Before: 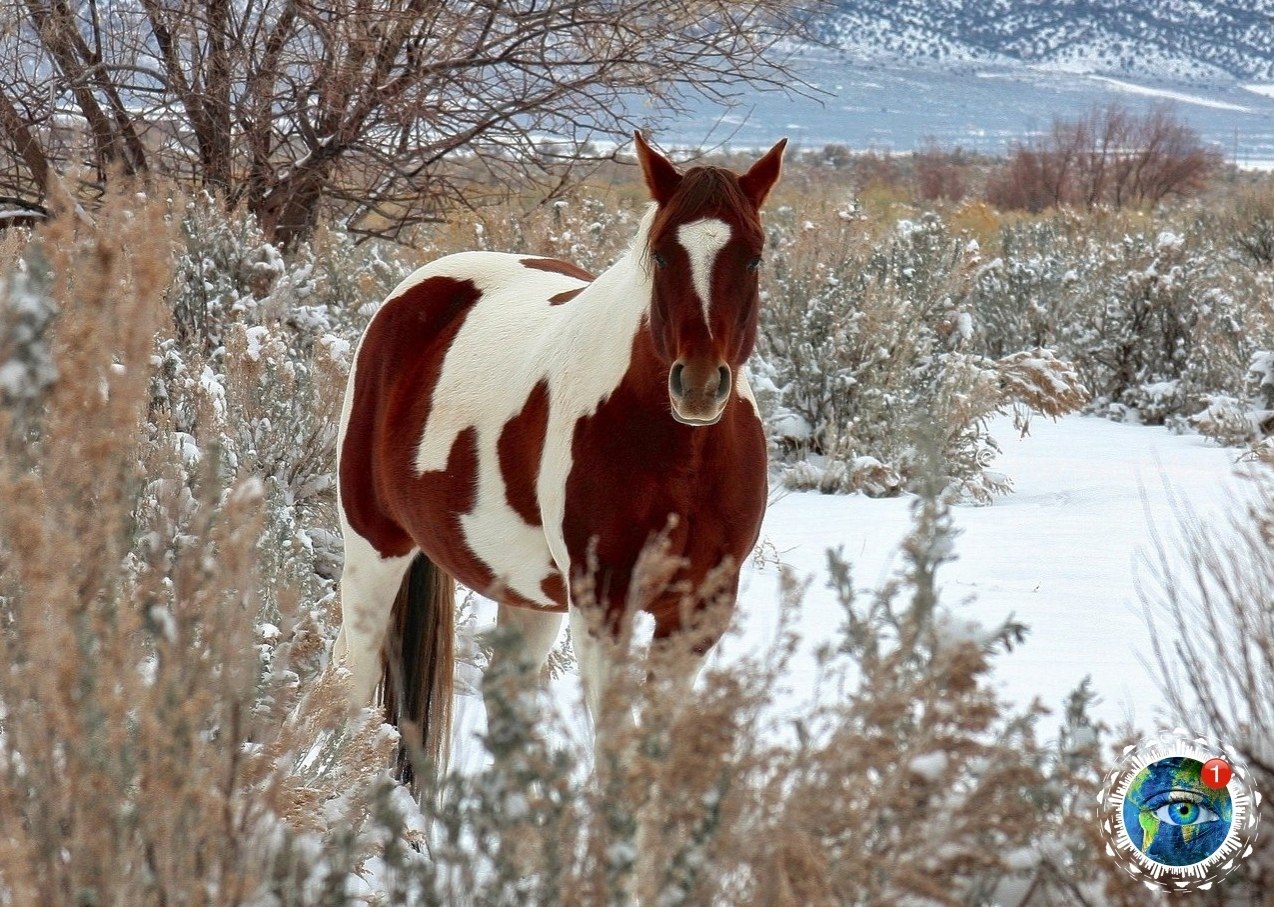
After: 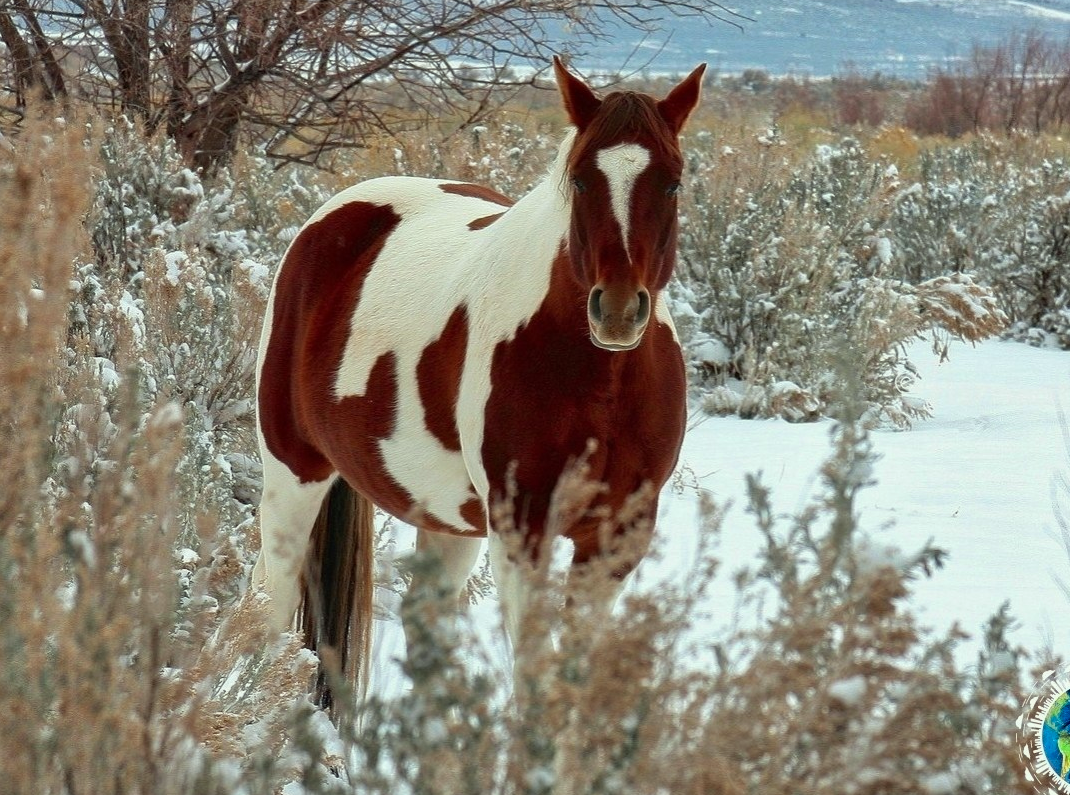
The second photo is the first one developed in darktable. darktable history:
color calibration: output R [0.999, 0.026, -0.11, 0], output G [-0.019, 1.037, -0.099, 0], output B [0.022, -0.023, 0.902, 0], illuminant Planckian (black body), x 0.35, y 0.351, temperature 4827.32 K
crop: left 6.429%, top 8.28%, right 9.537%, bottom 4.005%
